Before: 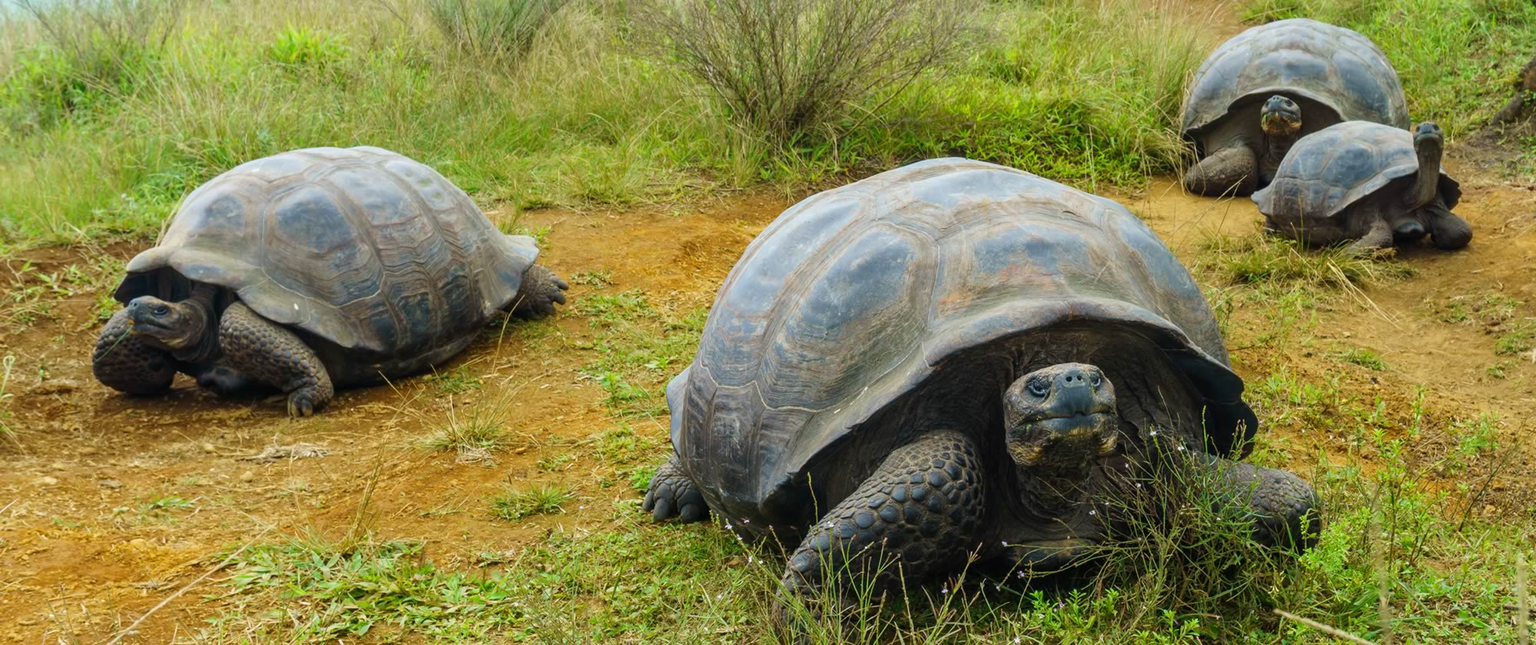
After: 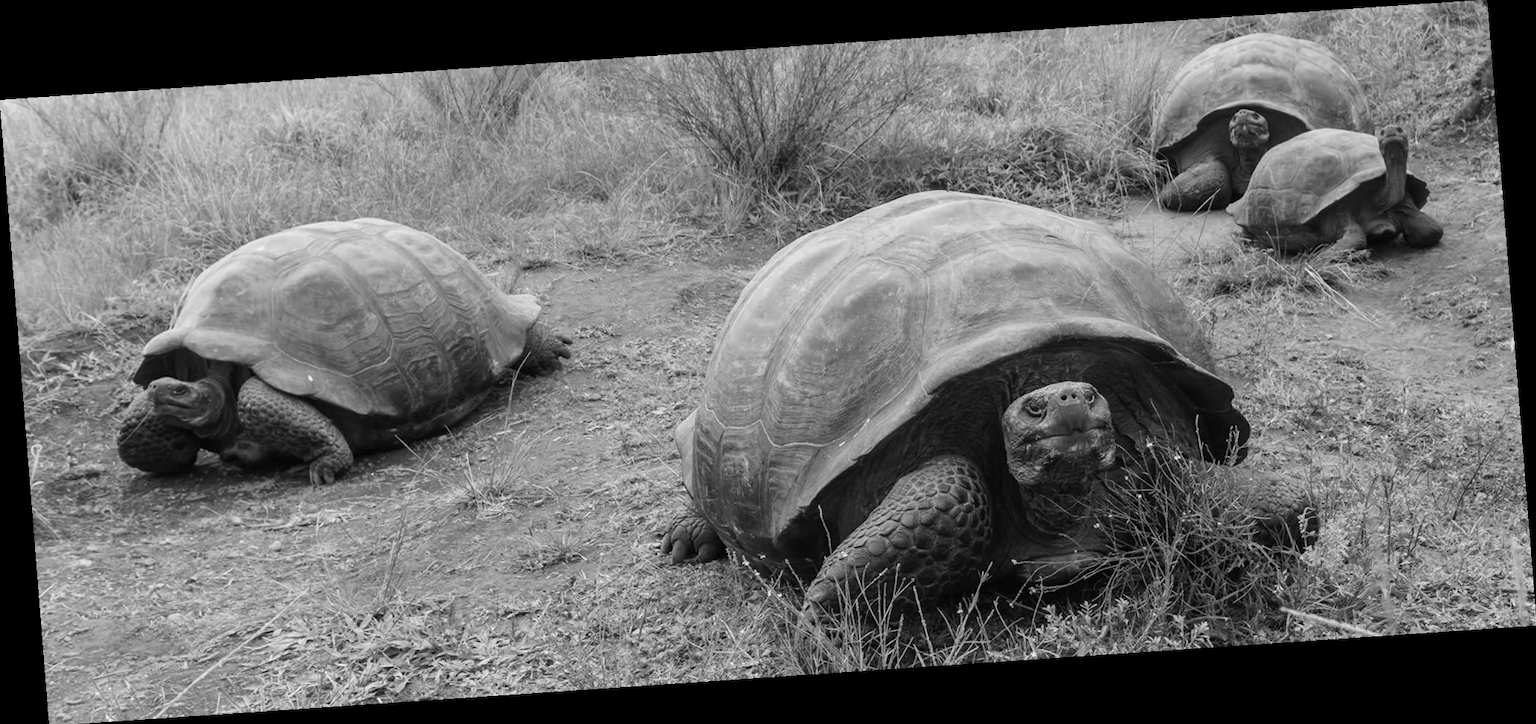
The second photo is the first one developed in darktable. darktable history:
color correction: highlights a* 15.03, highlights b* -25.07
monochrome: on, module defaults
rotate and perspective: rotation -4.2°, shear 0.006, automatic cropping off
